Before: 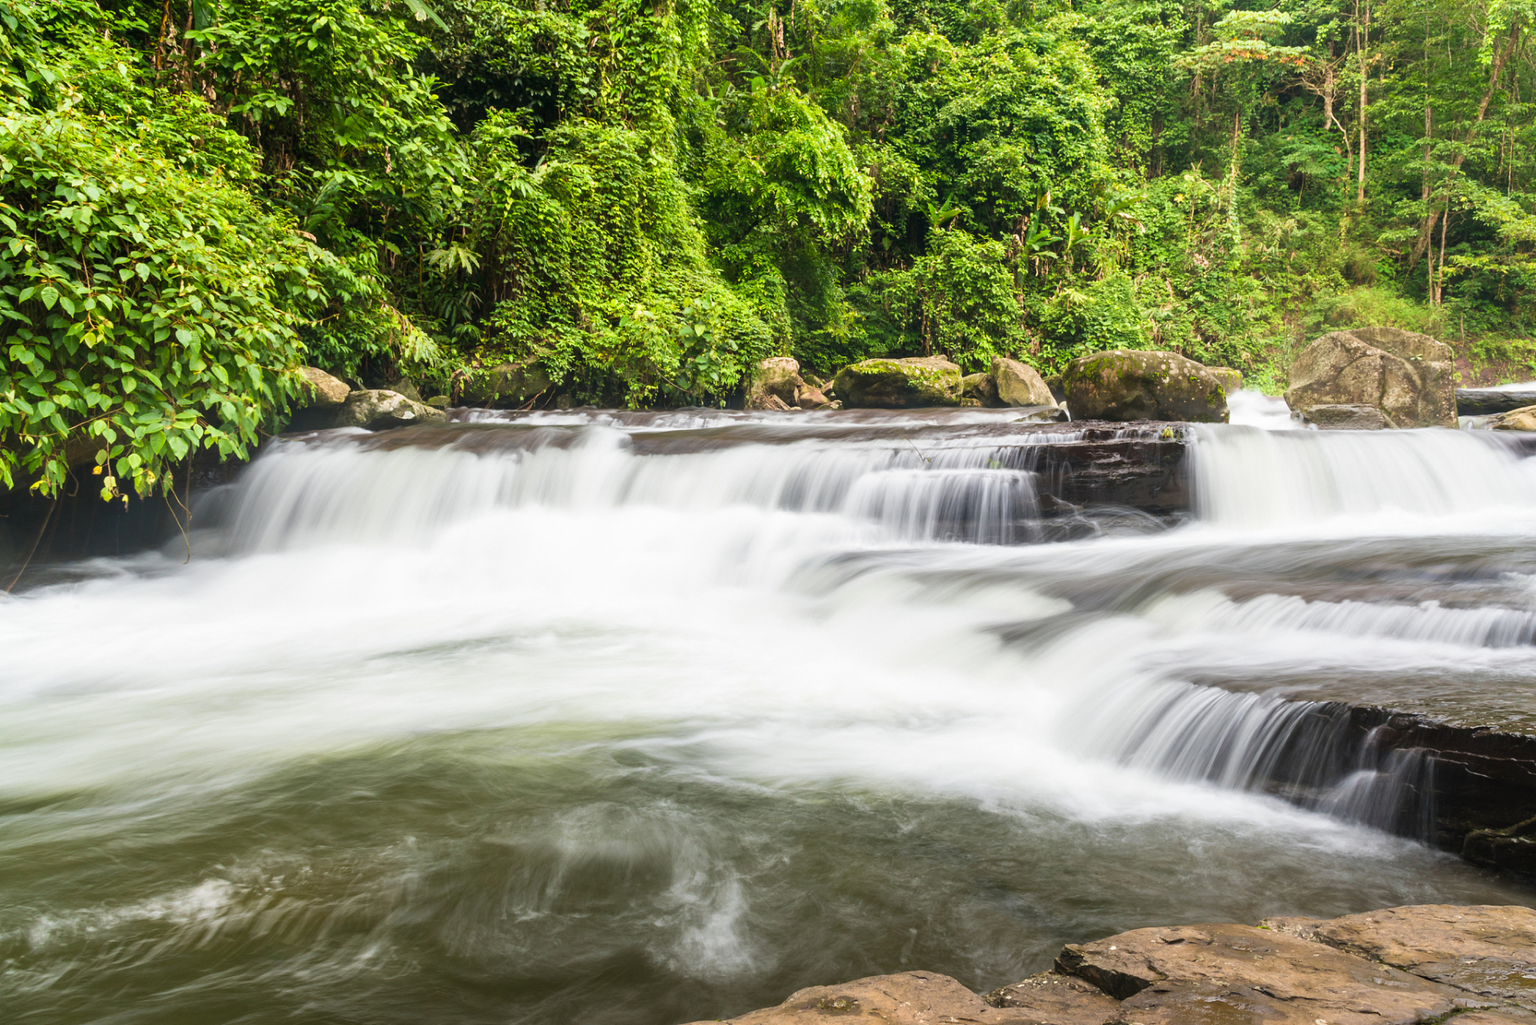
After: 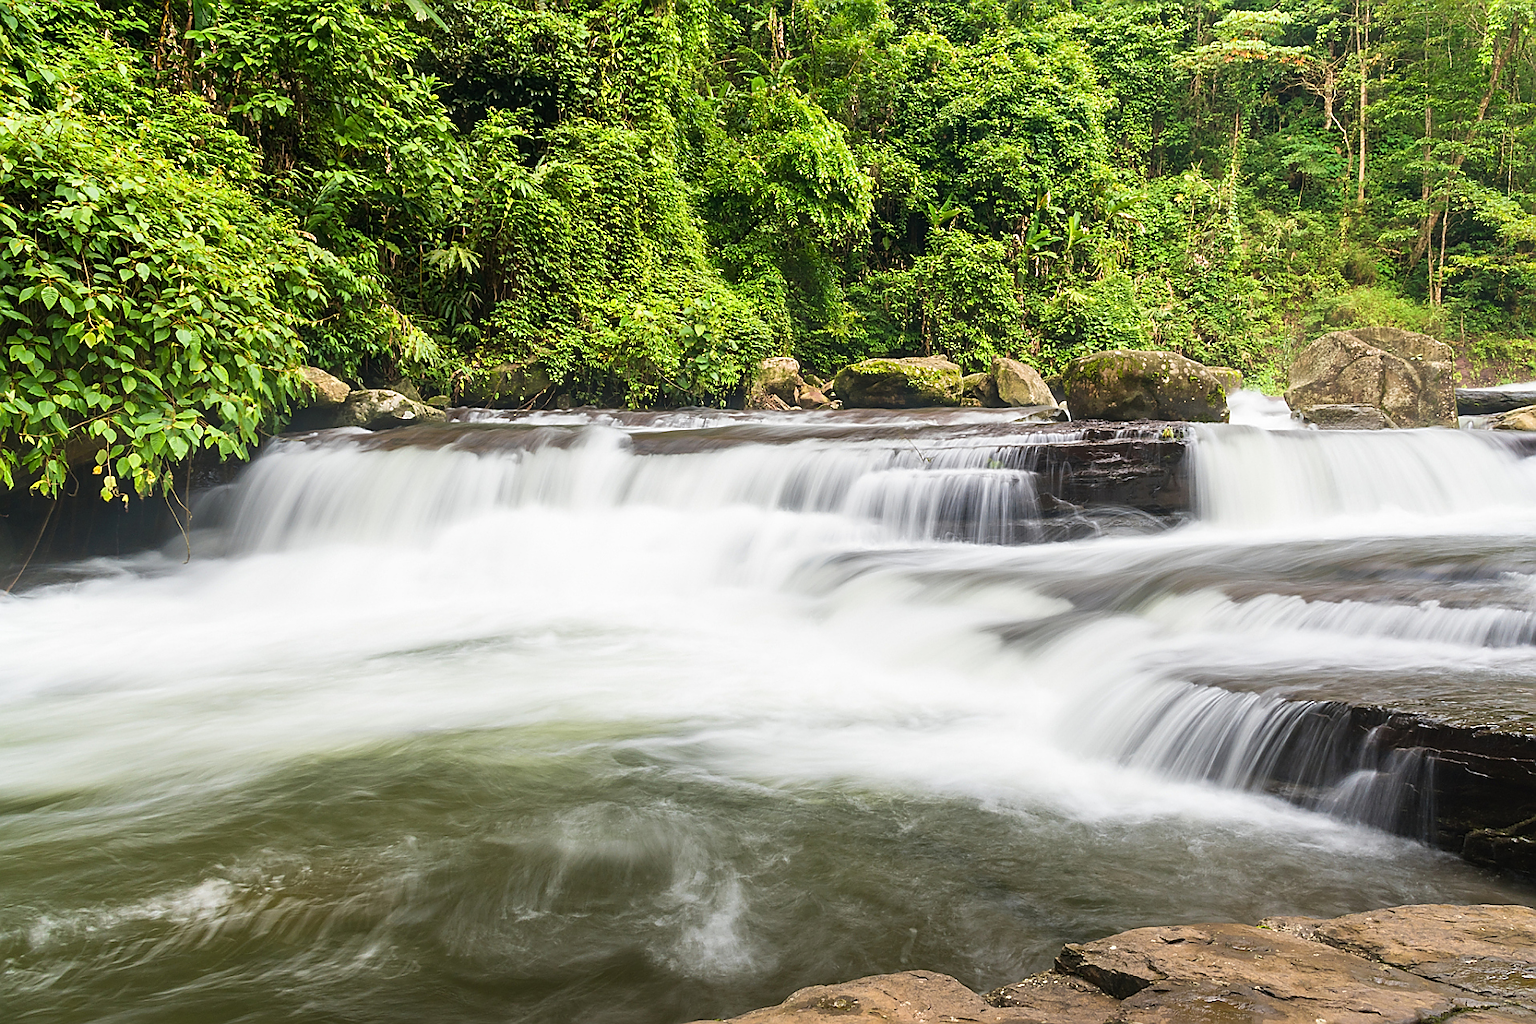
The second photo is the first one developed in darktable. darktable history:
sharpen: radius 1.393, amount 1.252, threshold 0.782
